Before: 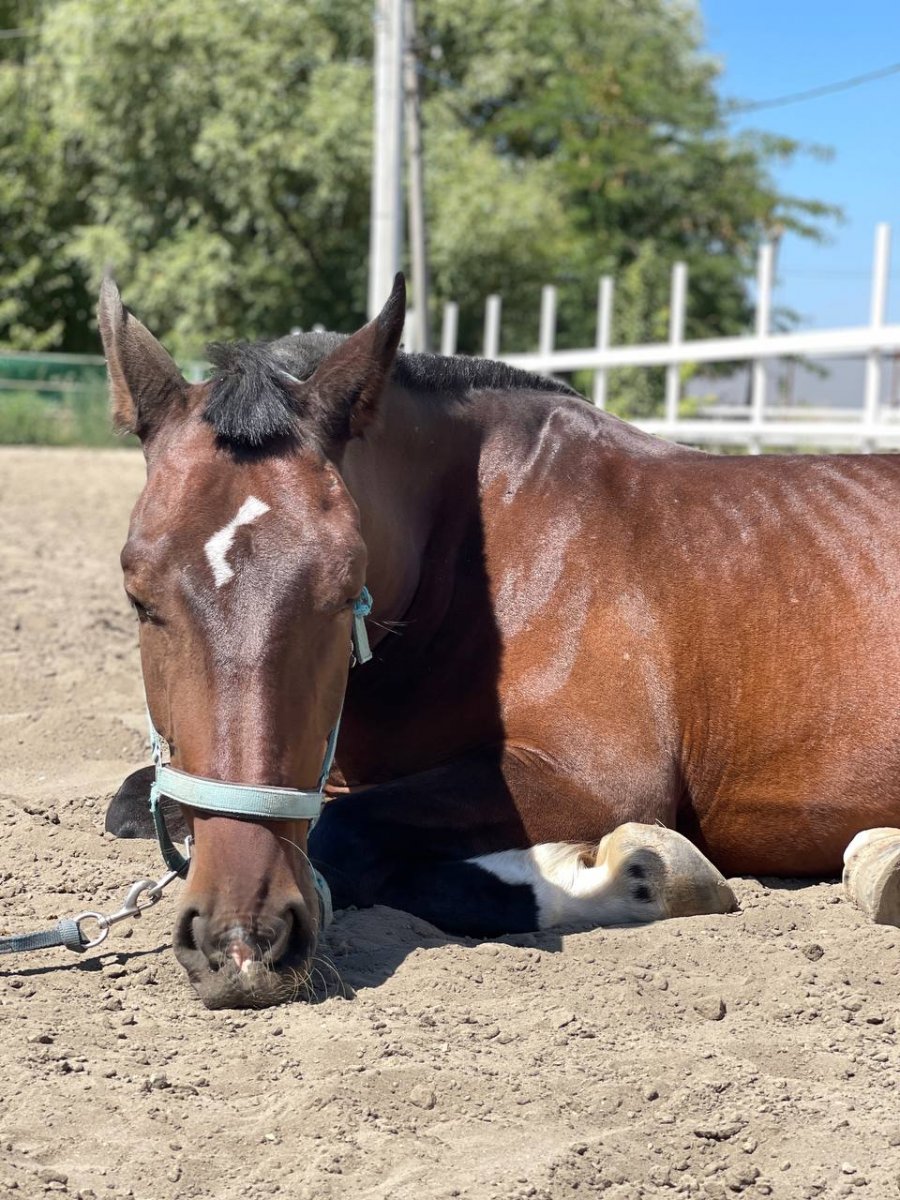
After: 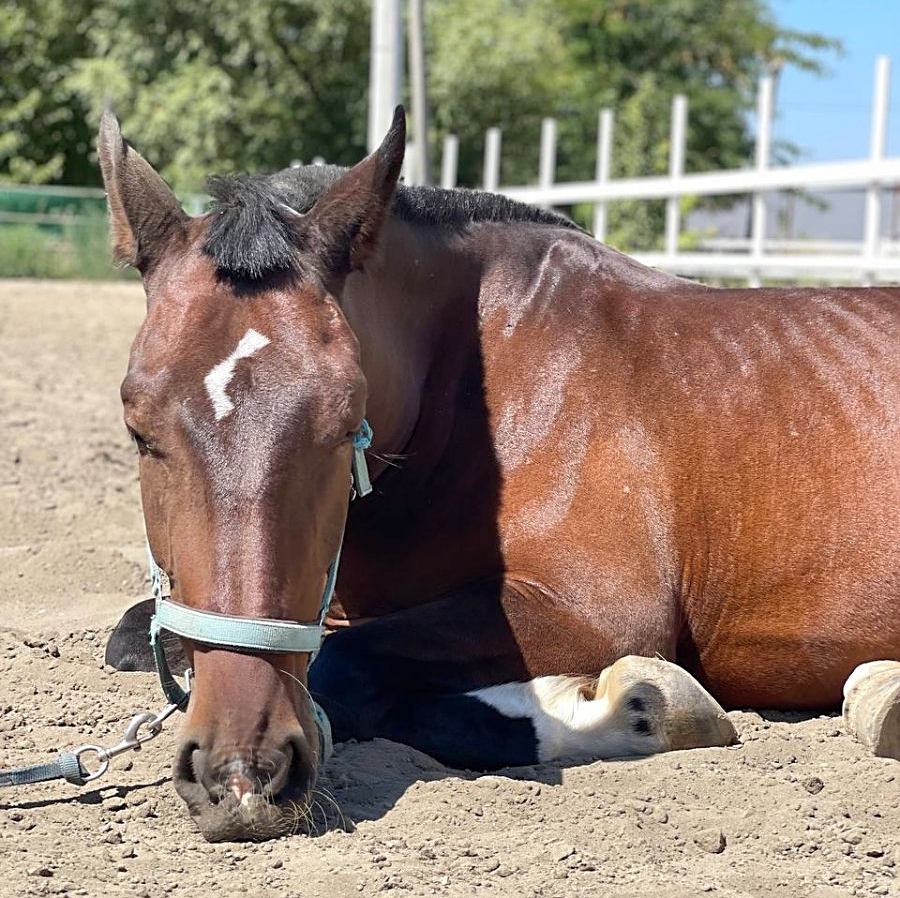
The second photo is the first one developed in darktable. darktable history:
sharpen: on, module defaults
levels: black 3.82%, levels [0, 0.478, 1]
crop: top 13.965%, bottom 11.127%
